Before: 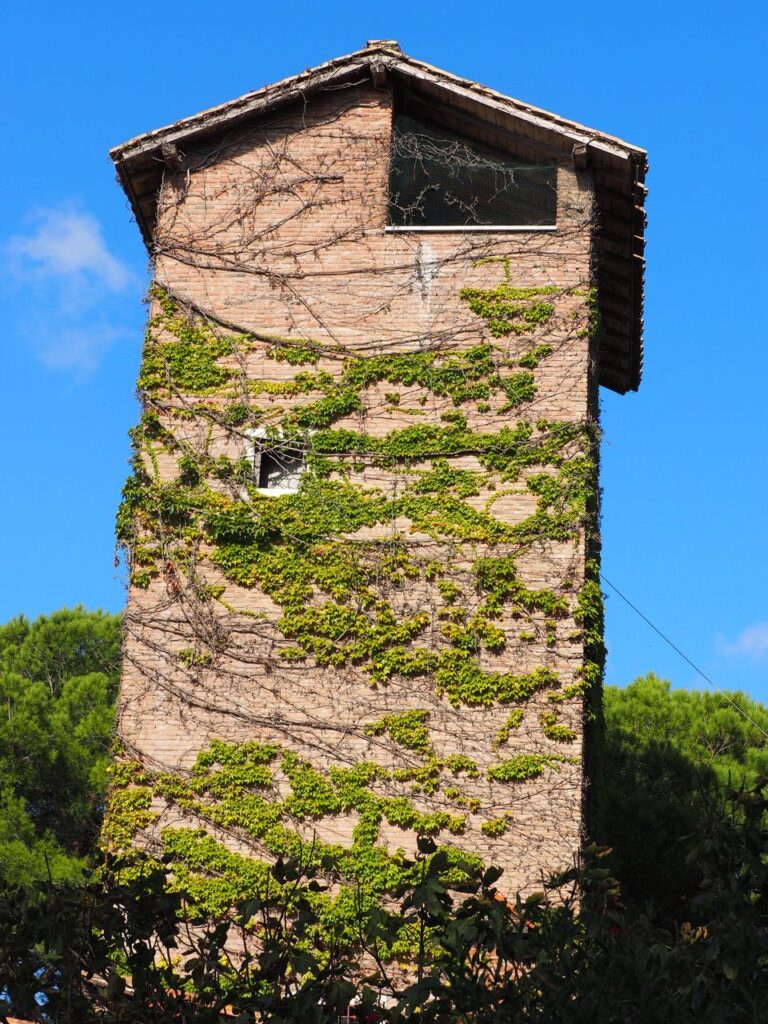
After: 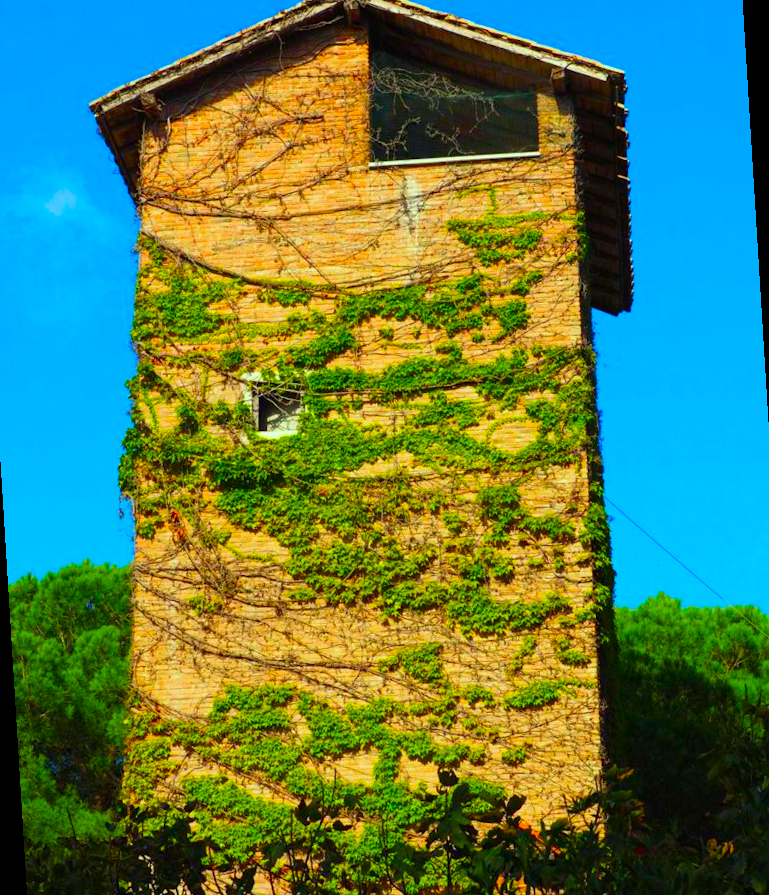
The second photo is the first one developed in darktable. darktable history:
color correction: highlights a* -10.77, highlights b* 9.8, saturation 1.72
white balance: red 1, blue 1
rotate and perspective: rotation -3.52°, crop left 0.036, crop right 0.964, crop top 0.081, crop bottom 0.919
color balance rgb: linear chroma grading › global chroma 15%, perceptual saturation grading › global saturation 30%
exposure: compensate highlight preservation false
